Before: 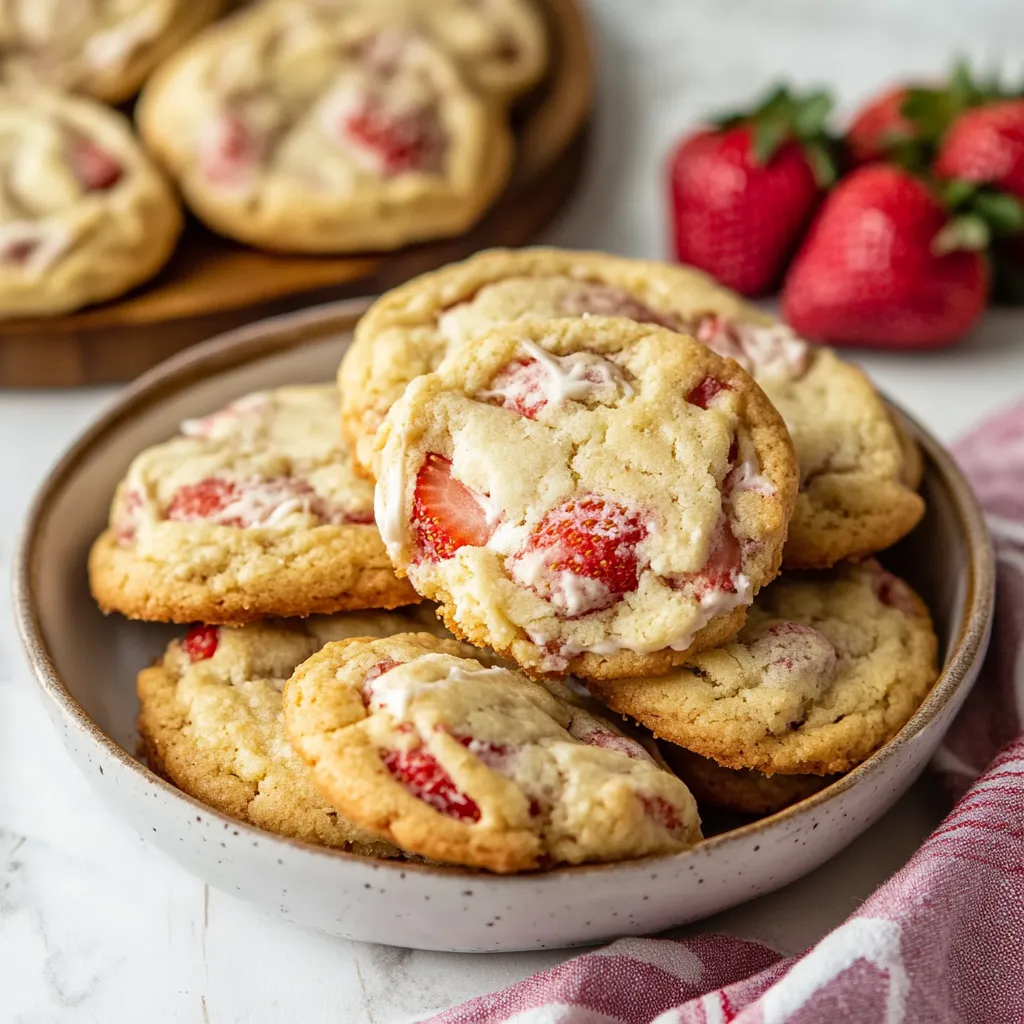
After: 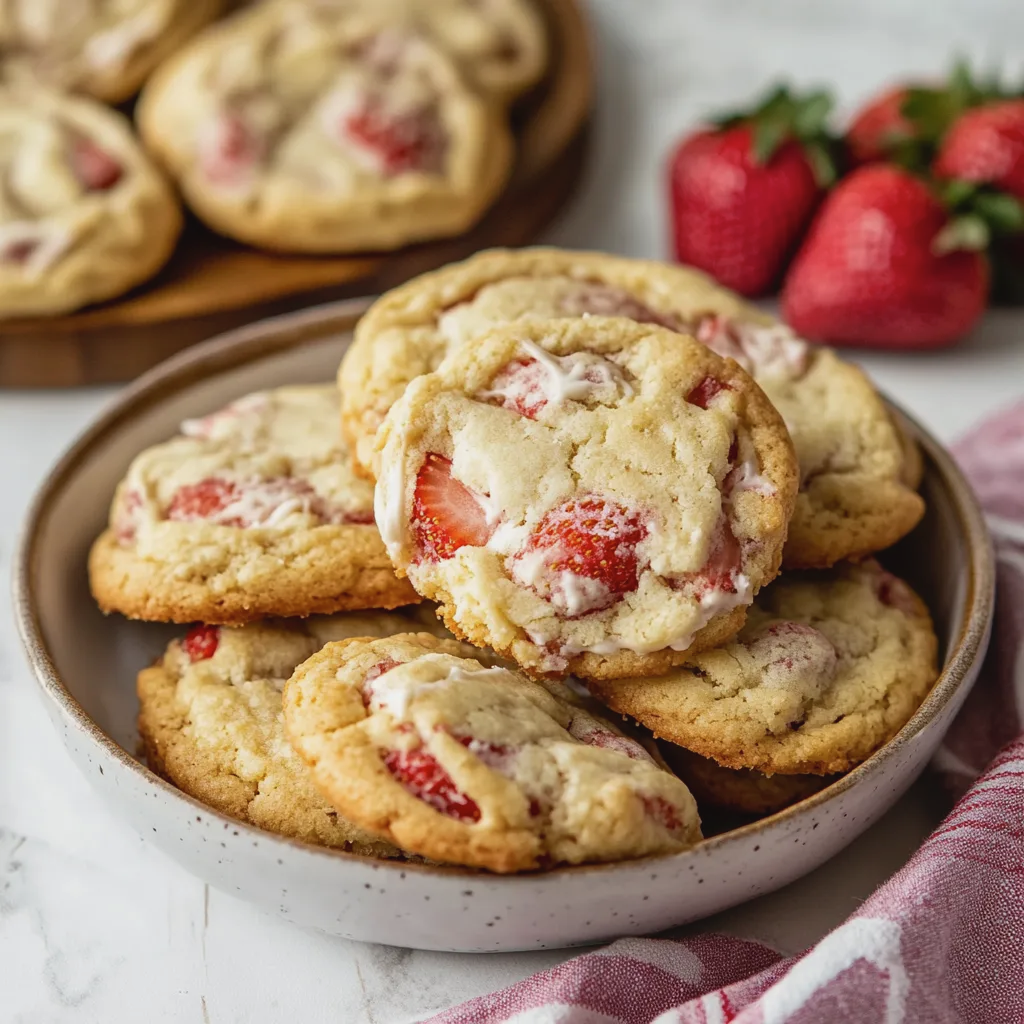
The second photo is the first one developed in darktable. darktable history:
contrast brightness saturation: contrast -0.086, brightness -0.038, saturation -0.108
